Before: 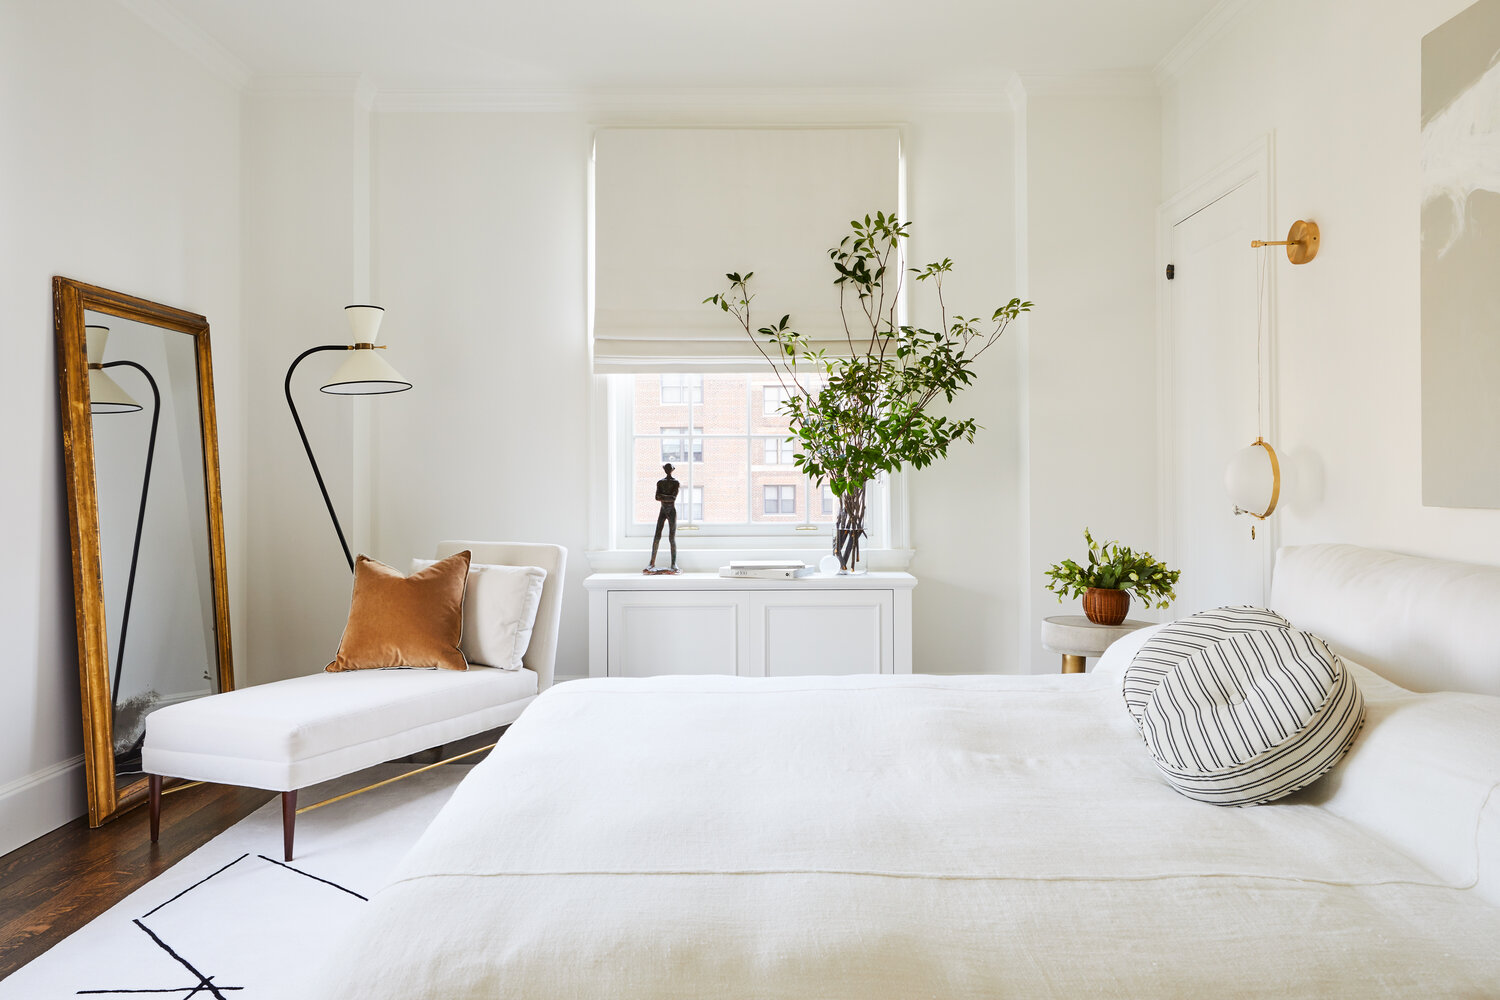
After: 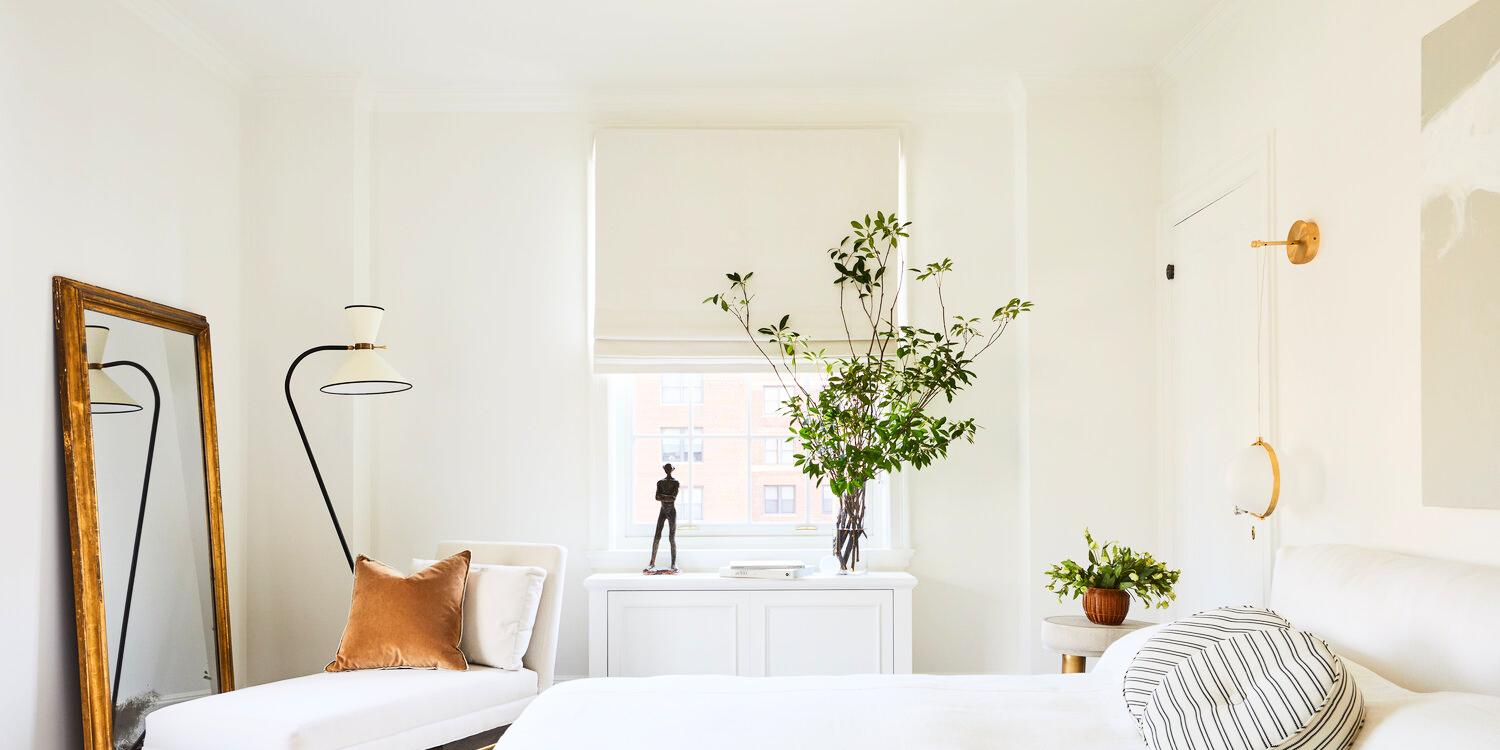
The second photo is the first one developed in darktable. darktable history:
contrast brightness saturation: contrast 0.2, brightness 0.15, saturation 0.14
crop: bottom 24.988%
